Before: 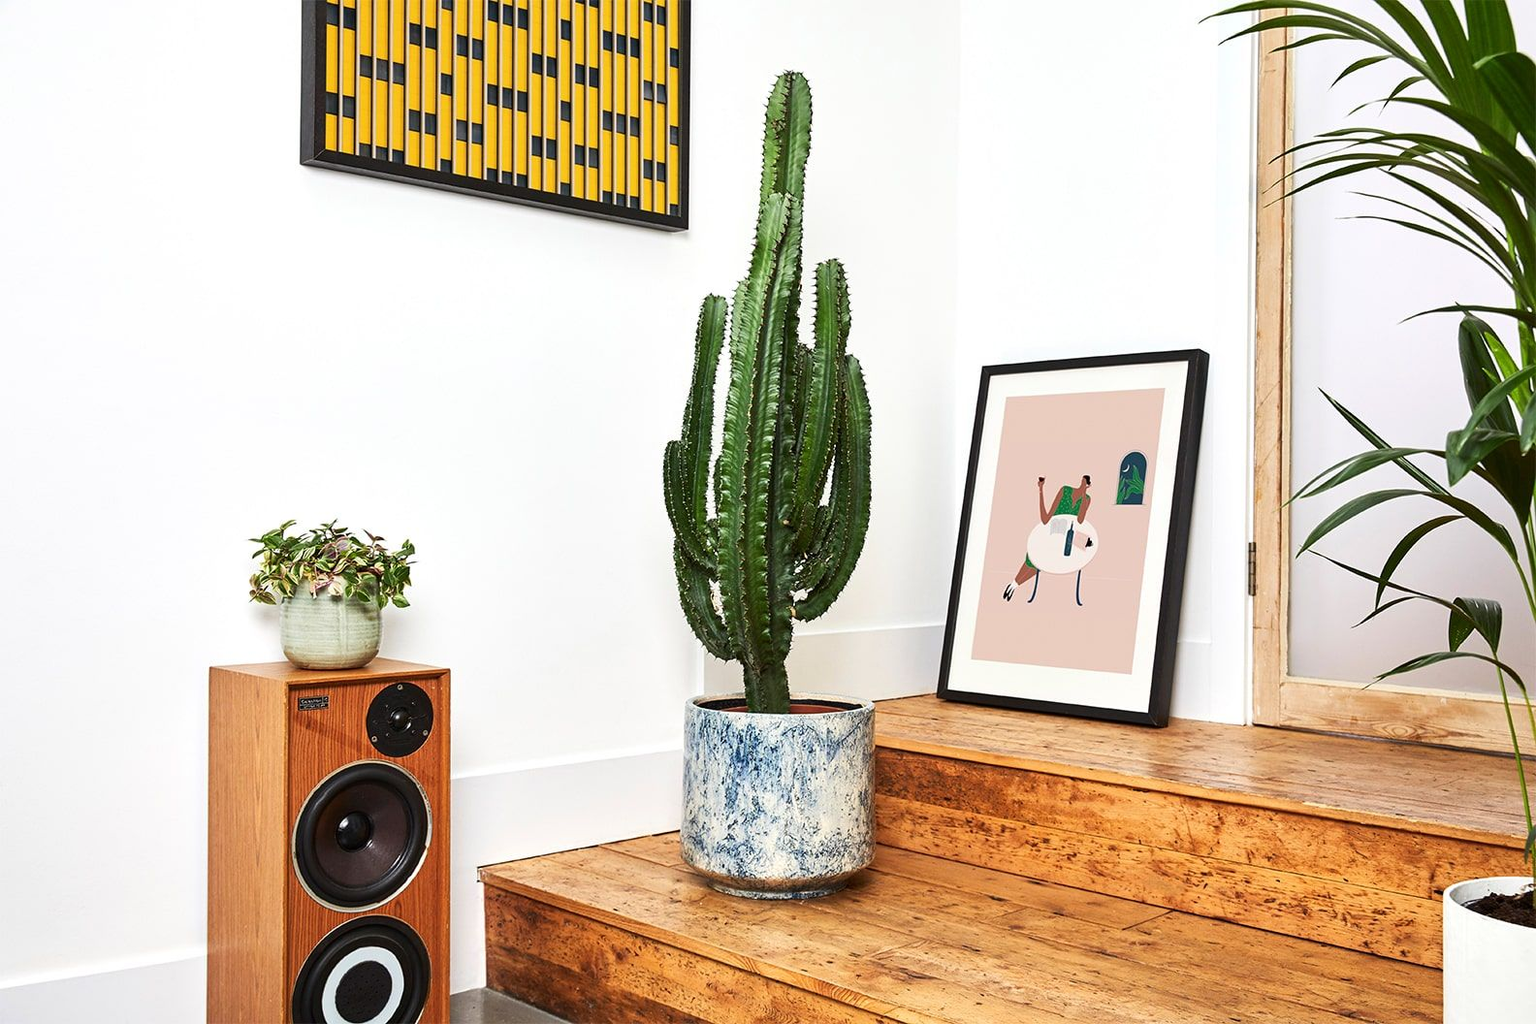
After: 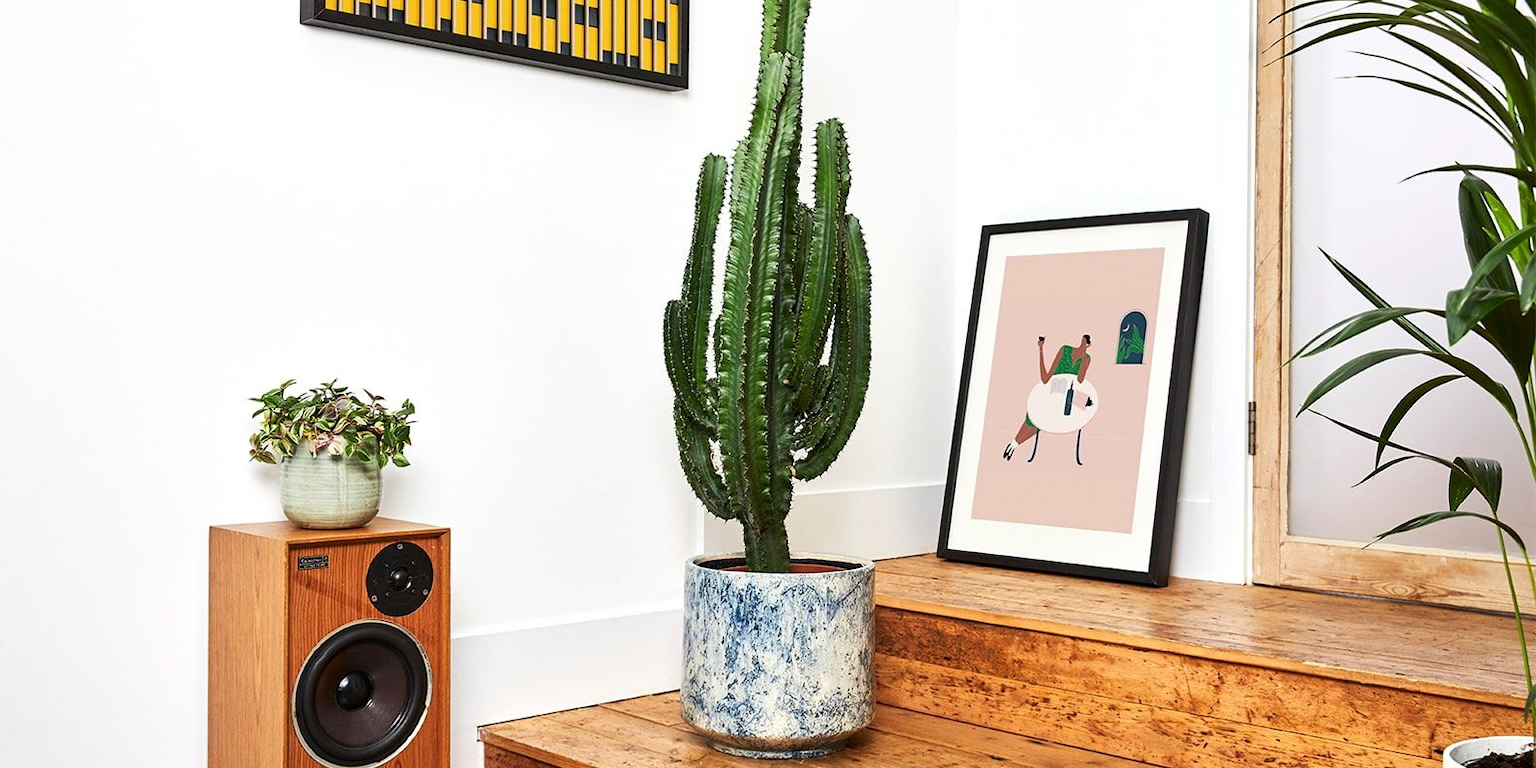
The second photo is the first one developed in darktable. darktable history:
crop: top 13.819%, bottom 11.169%
exposure: black level correction 0.001, compensate highlight preservation false
